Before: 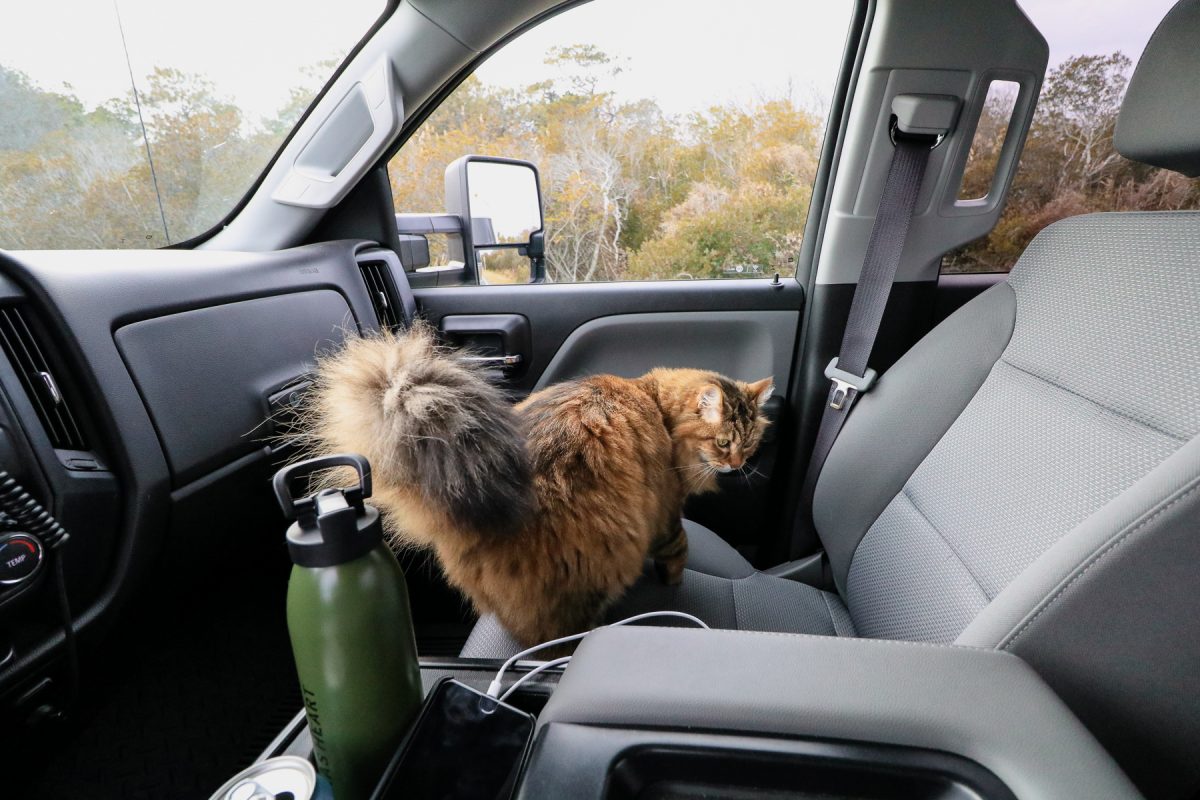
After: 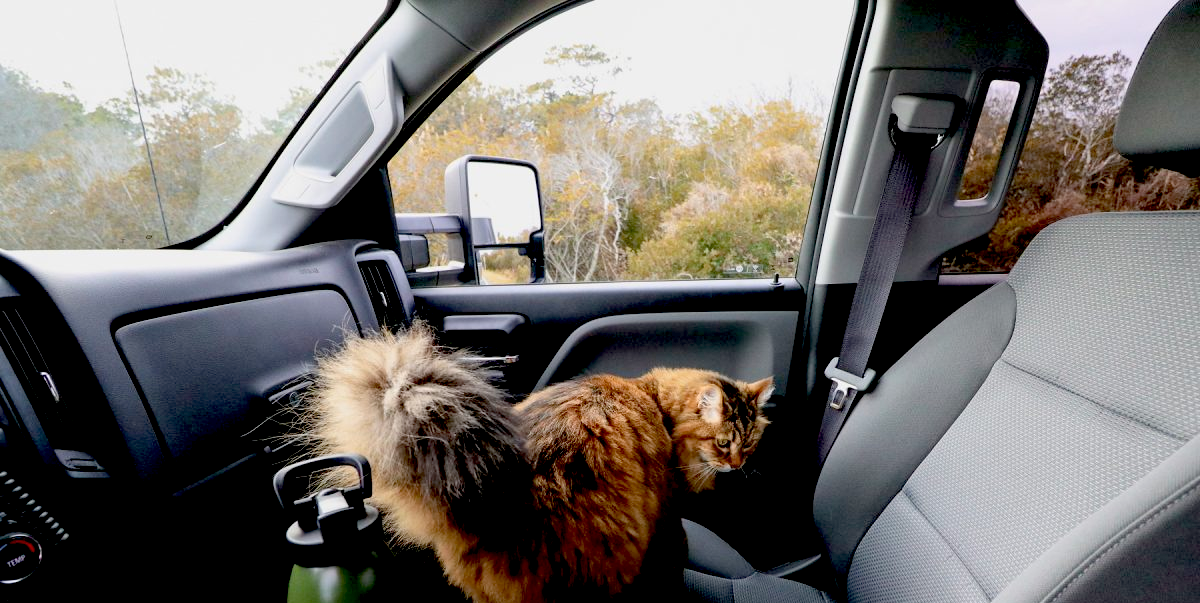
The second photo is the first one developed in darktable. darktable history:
exposure: black level correction 0.048, exposure 0.012 EV, compensate exposure bias true, compensate highlight preservation false
crop: bottom 24.511%
